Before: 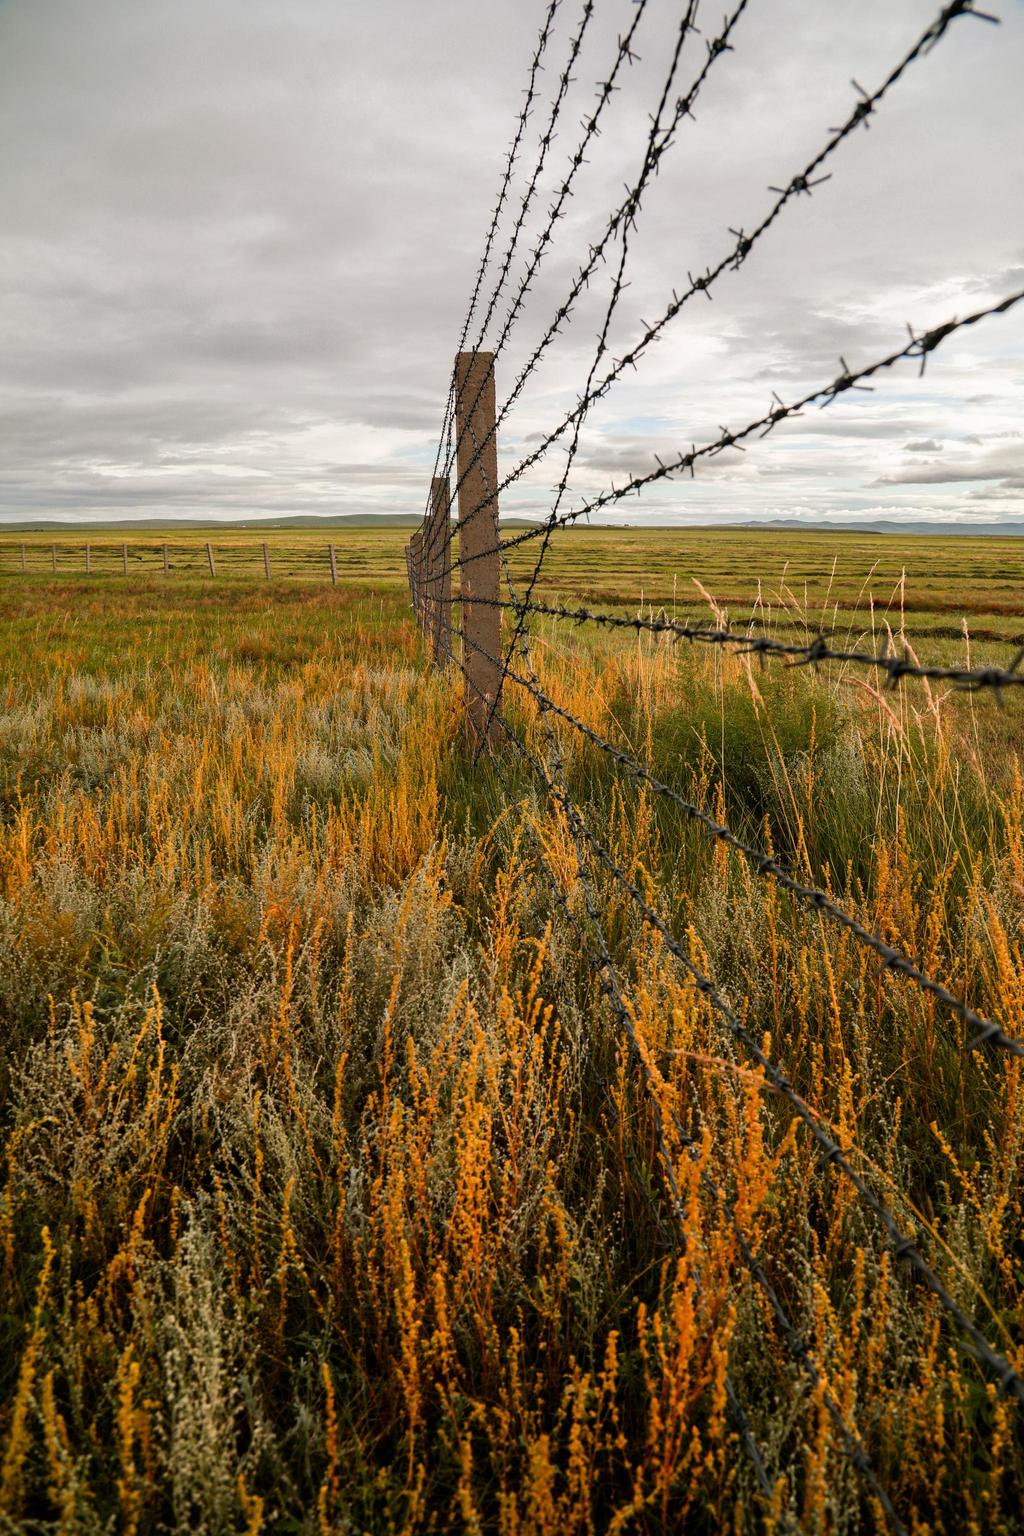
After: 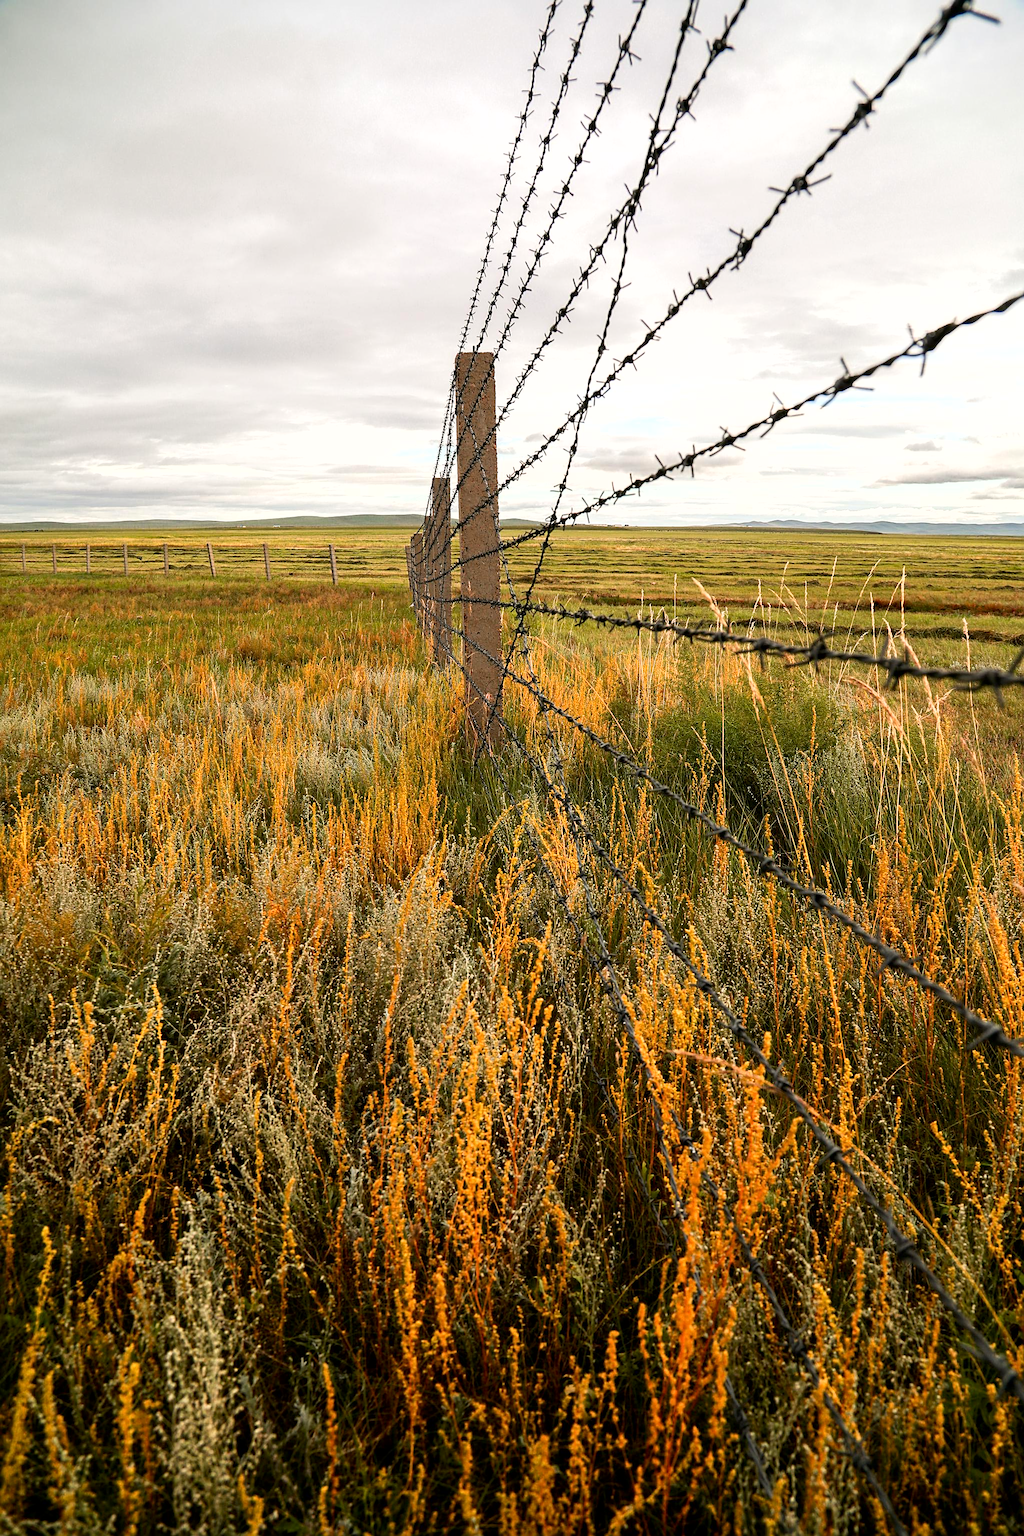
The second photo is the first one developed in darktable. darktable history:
sharpen: on, module defaults
shadows and highlights: shadows -30.54, highlights 29.65, highlights color adjustment 40.17%
exposure: black level correction 0.001, exposure 0.499 EV, compensate highlight preservation false
